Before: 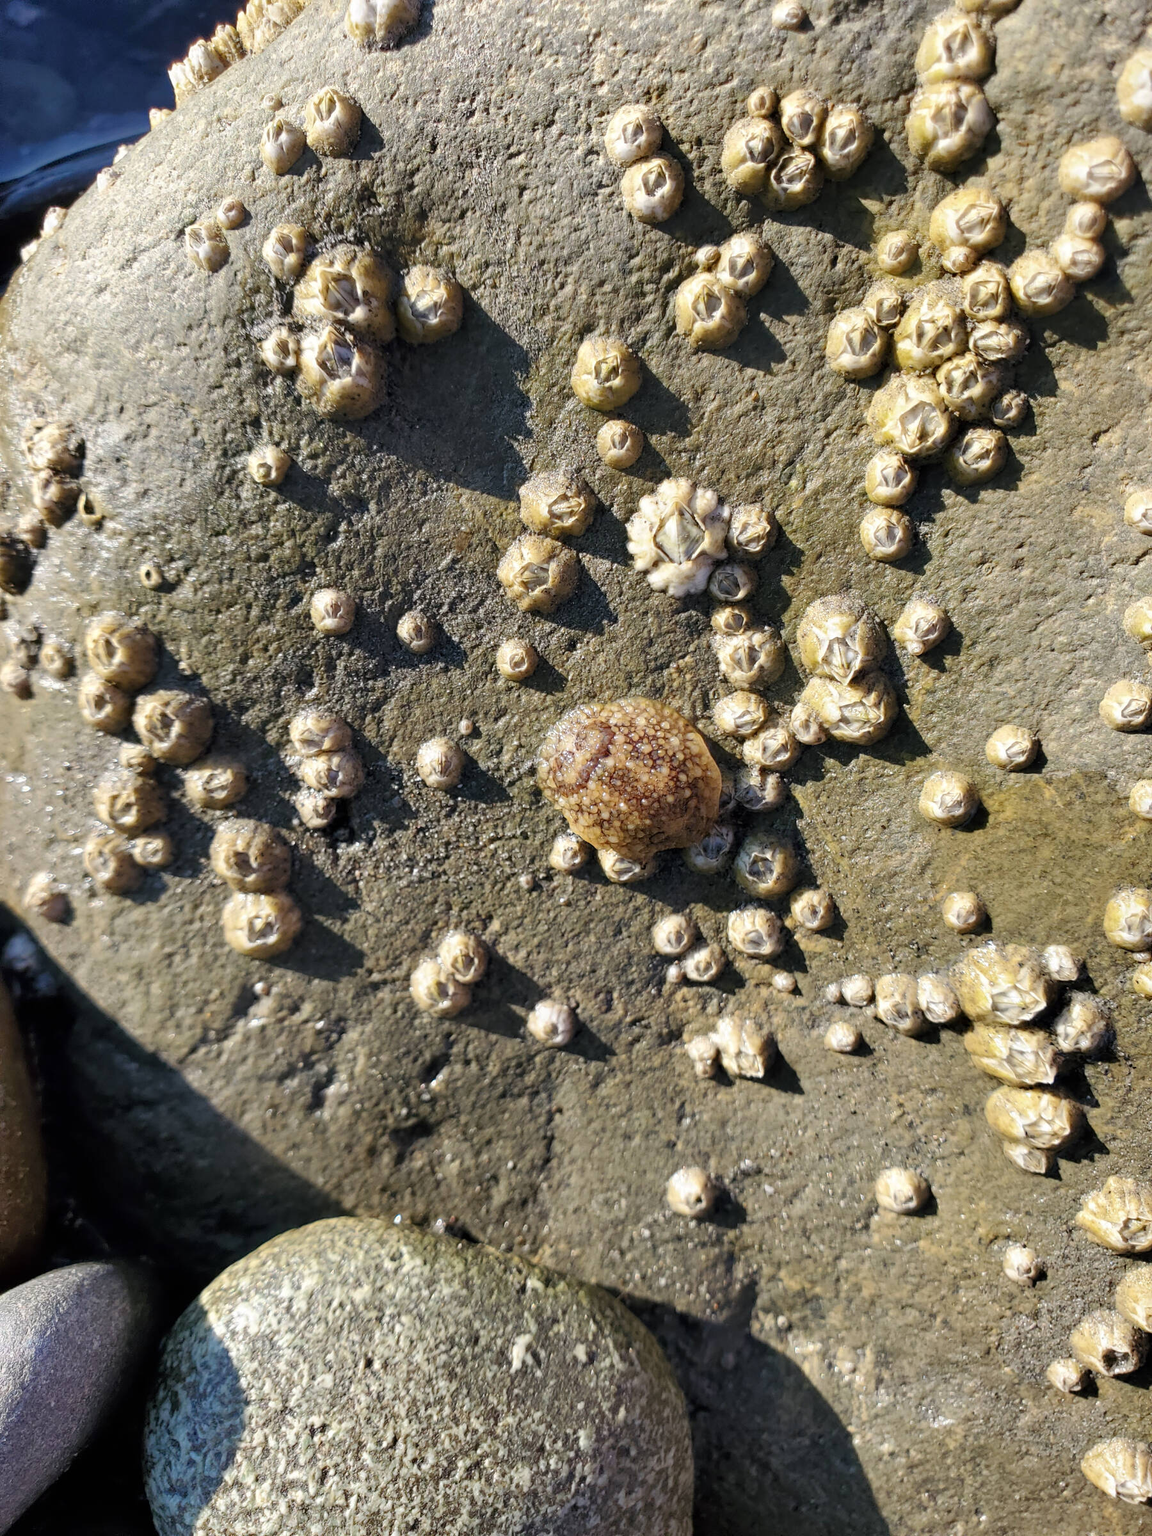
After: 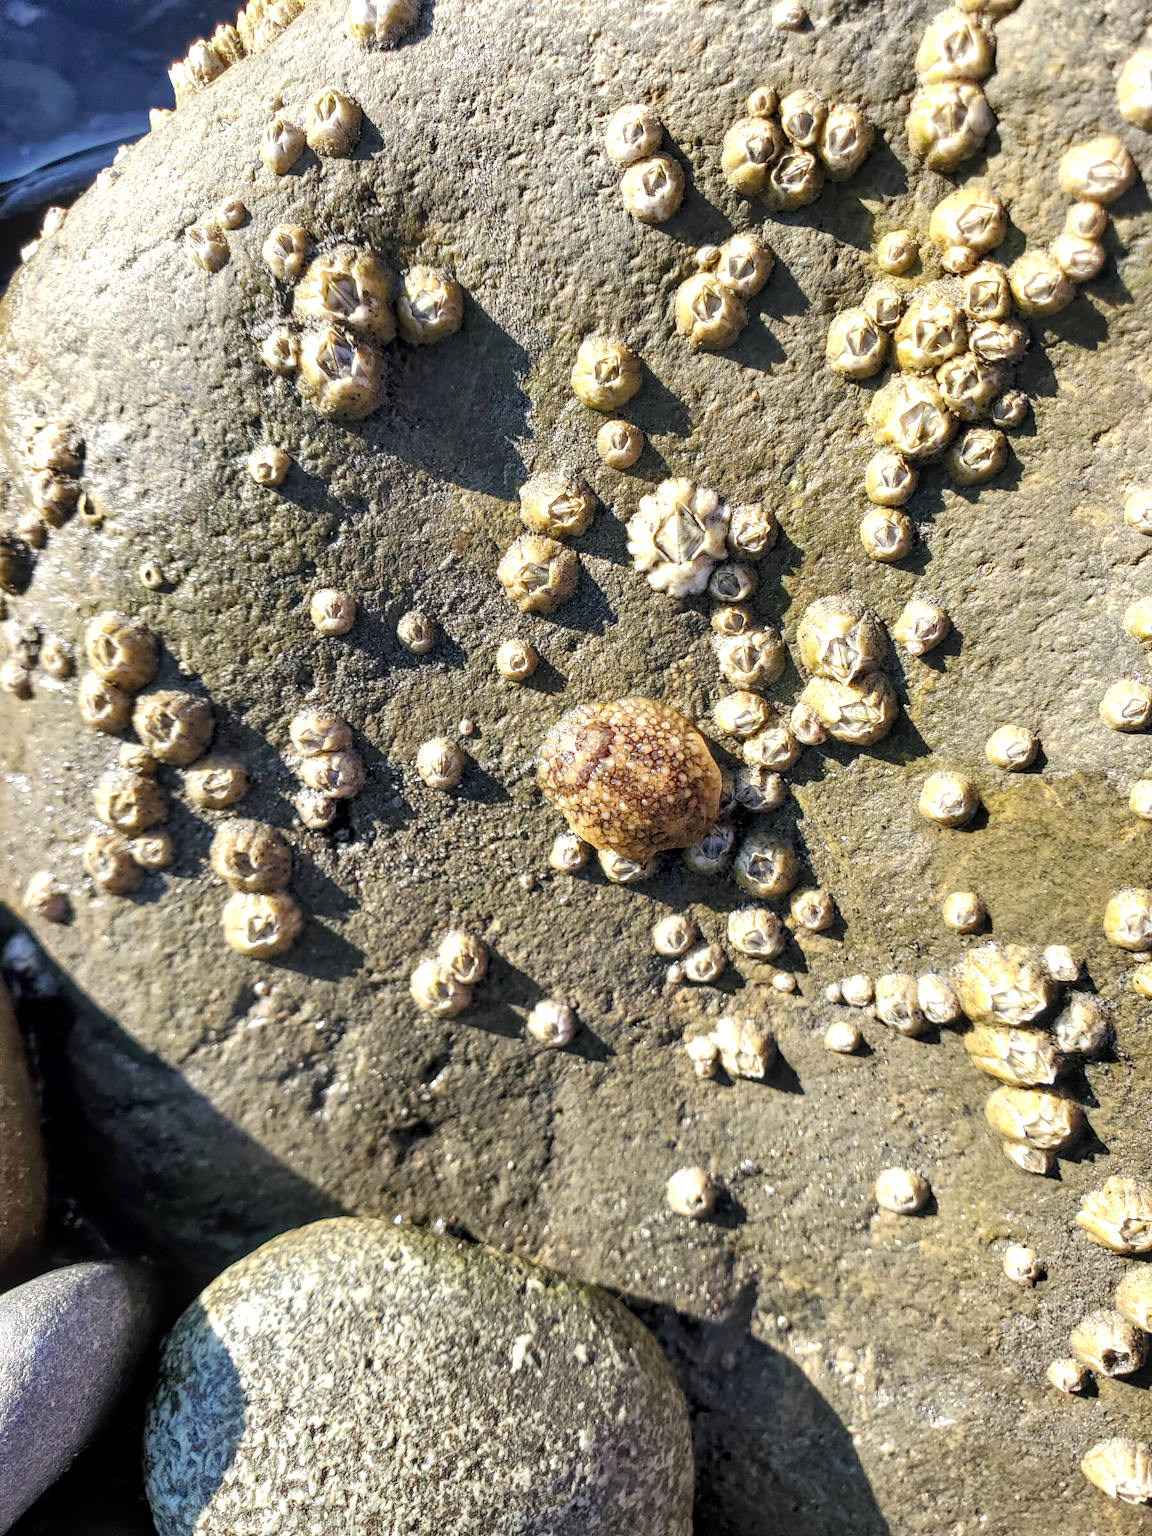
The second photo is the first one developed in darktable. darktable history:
local contrast: on, module defaults
exposure: black level correction 0.001, exposure 0.5 EV, compensate exposure bias true, compensate highlight preservation false
